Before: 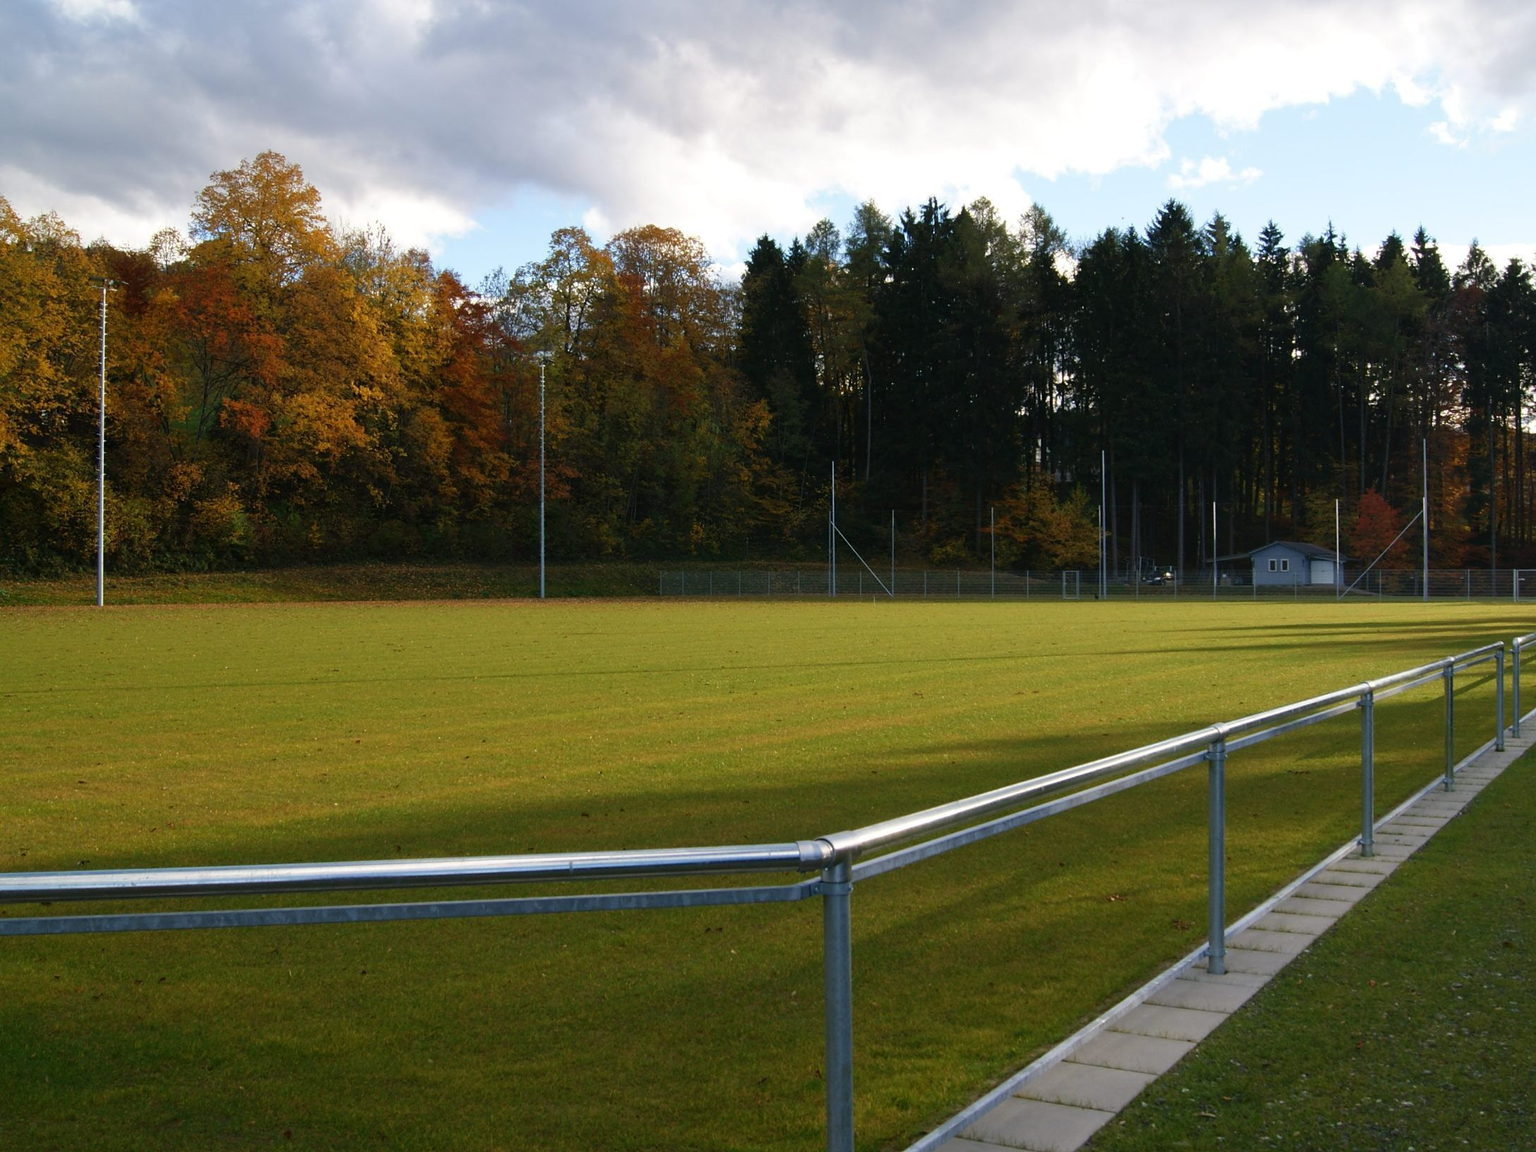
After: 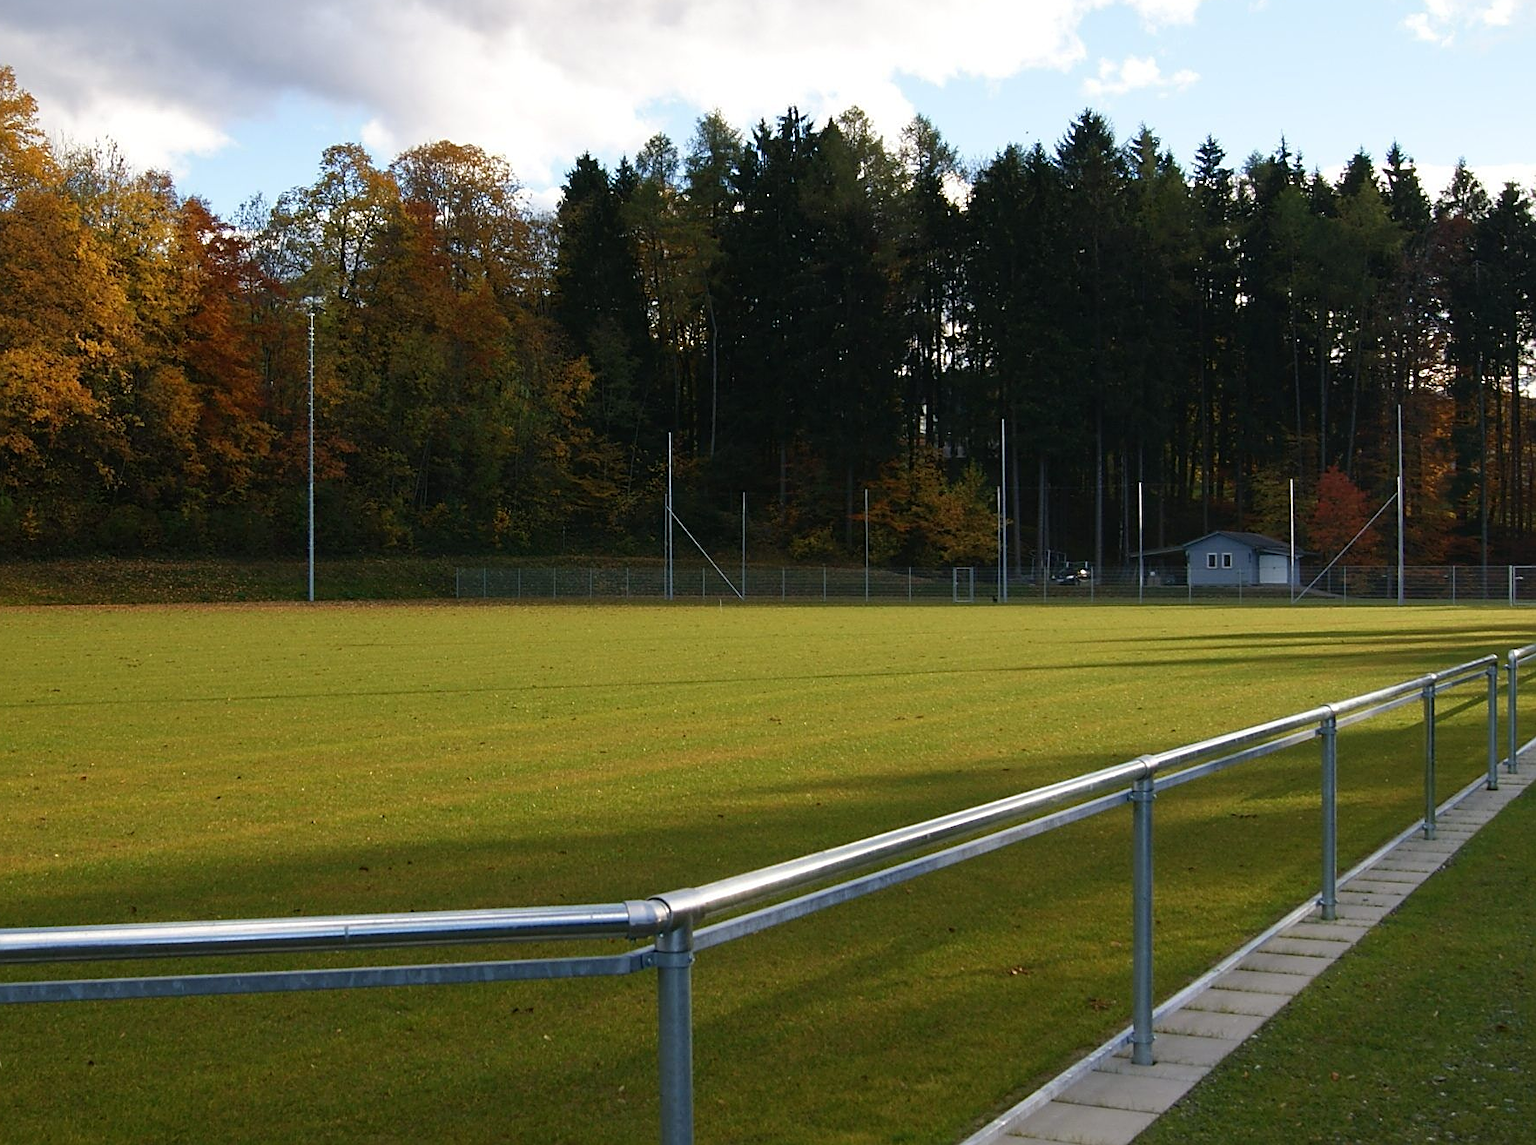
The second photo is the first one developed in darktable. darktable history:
sharpen: on, module defaults
crop: left 18.913%, top 9.634%, right 0.001%, bottom 9.72%
